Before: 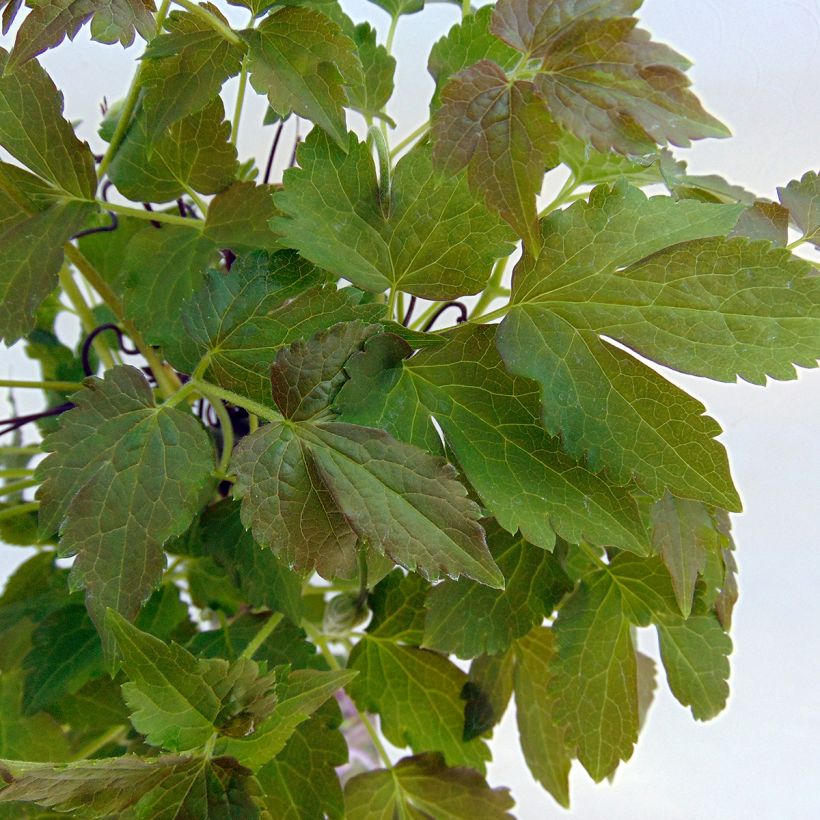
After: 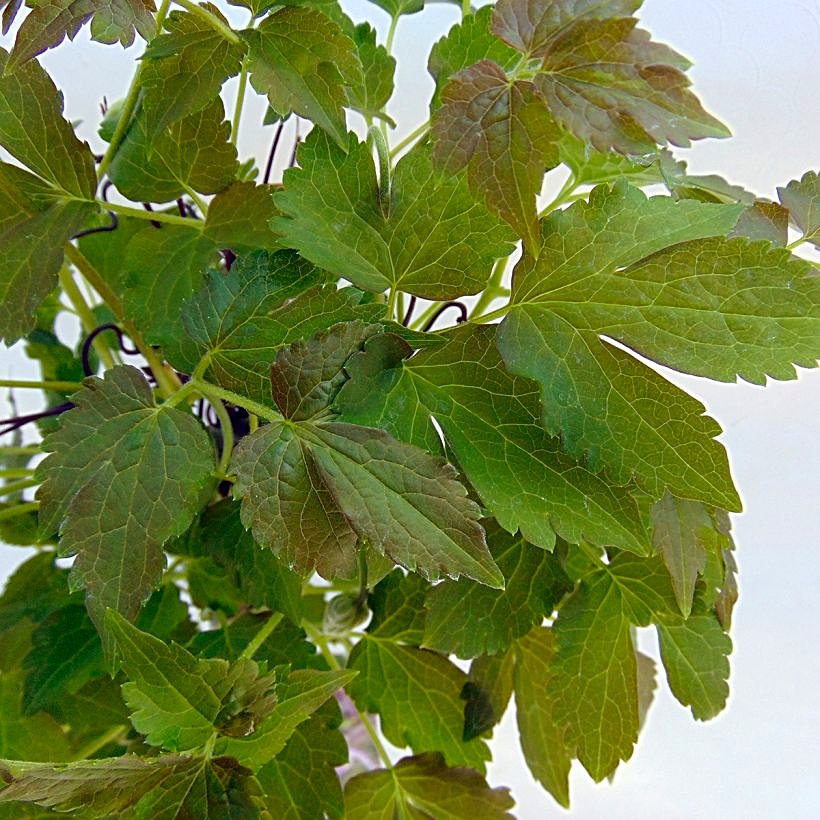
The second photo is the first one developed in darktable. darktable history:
sharpen: on, module defaults
contrast brightness saturation: contrast 0.036, saturation 0.159
